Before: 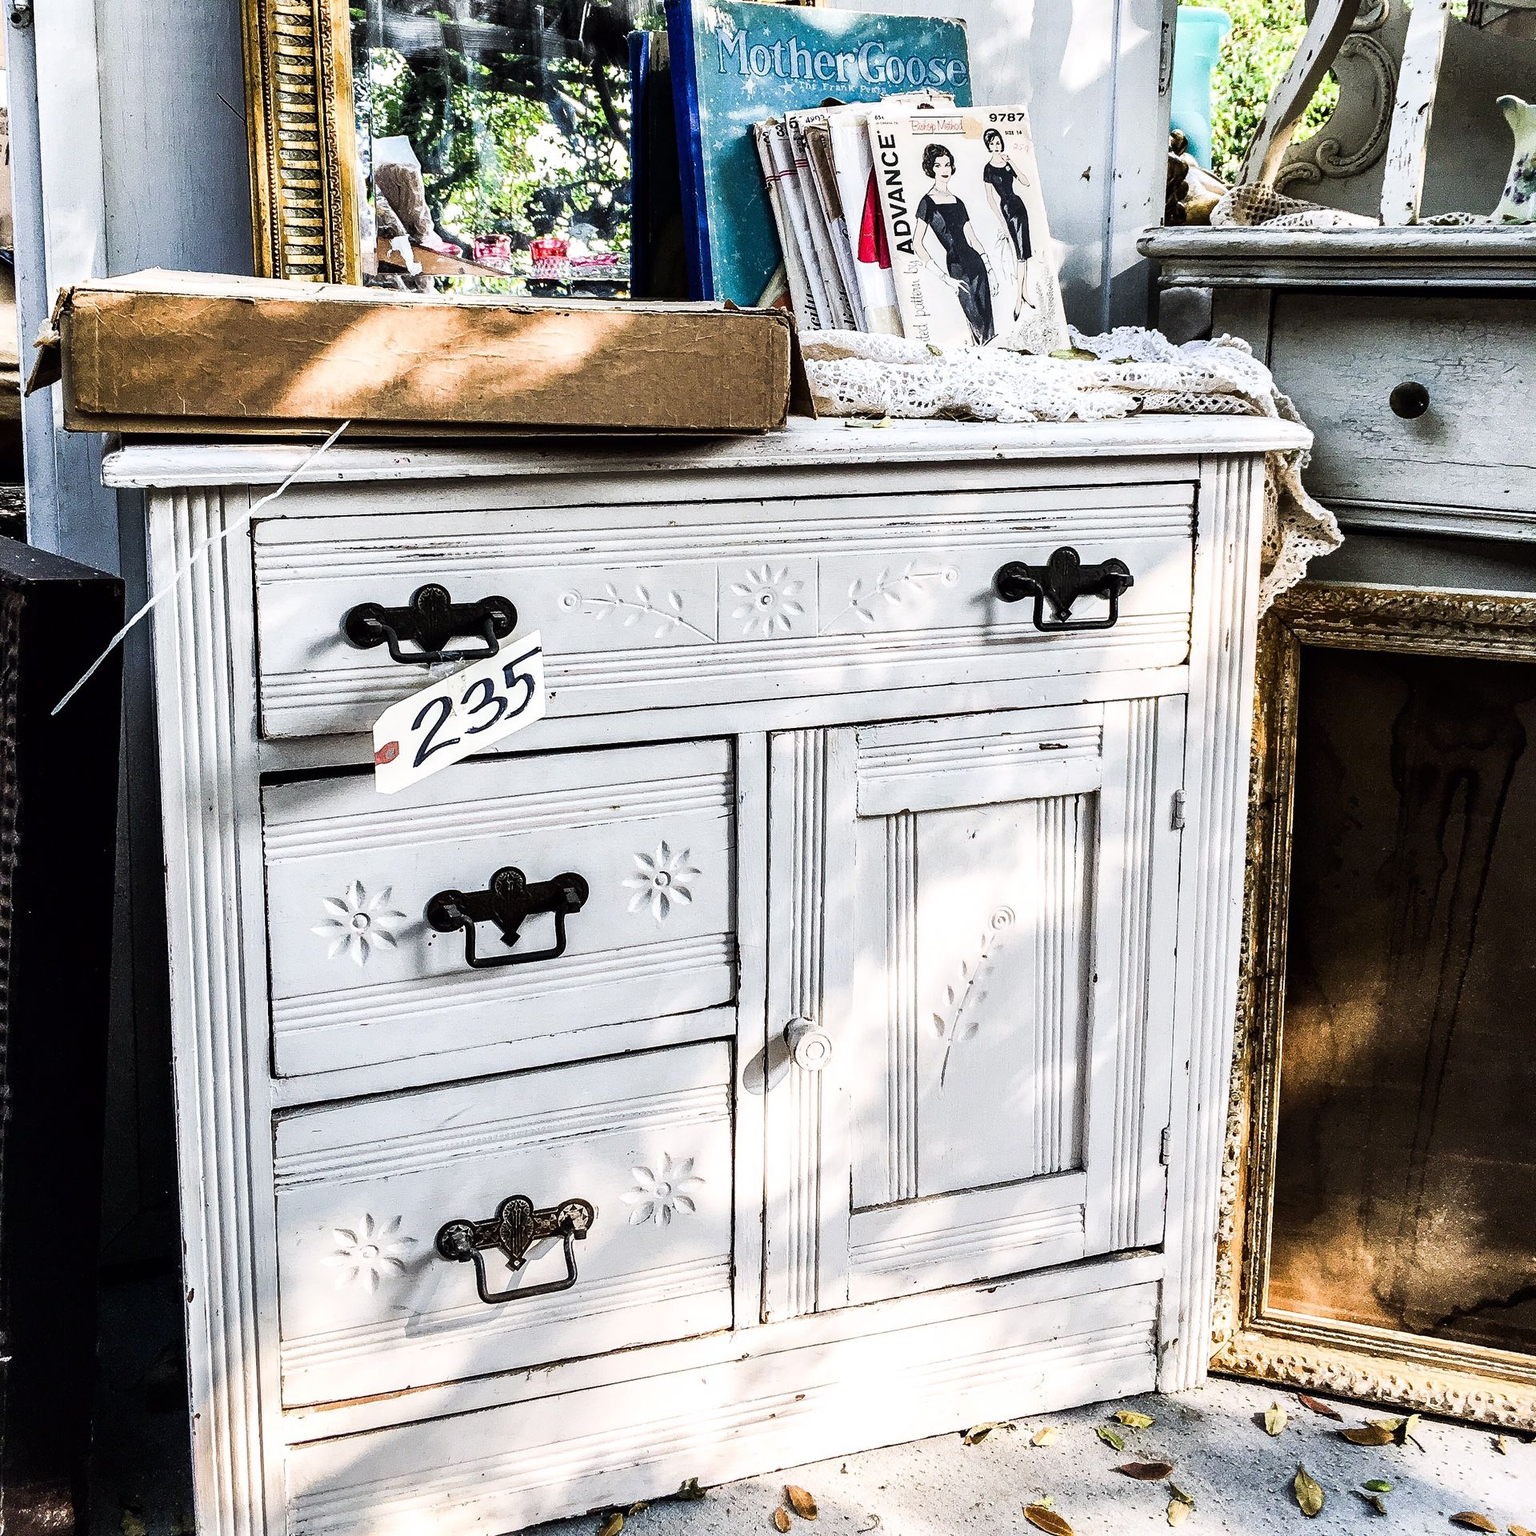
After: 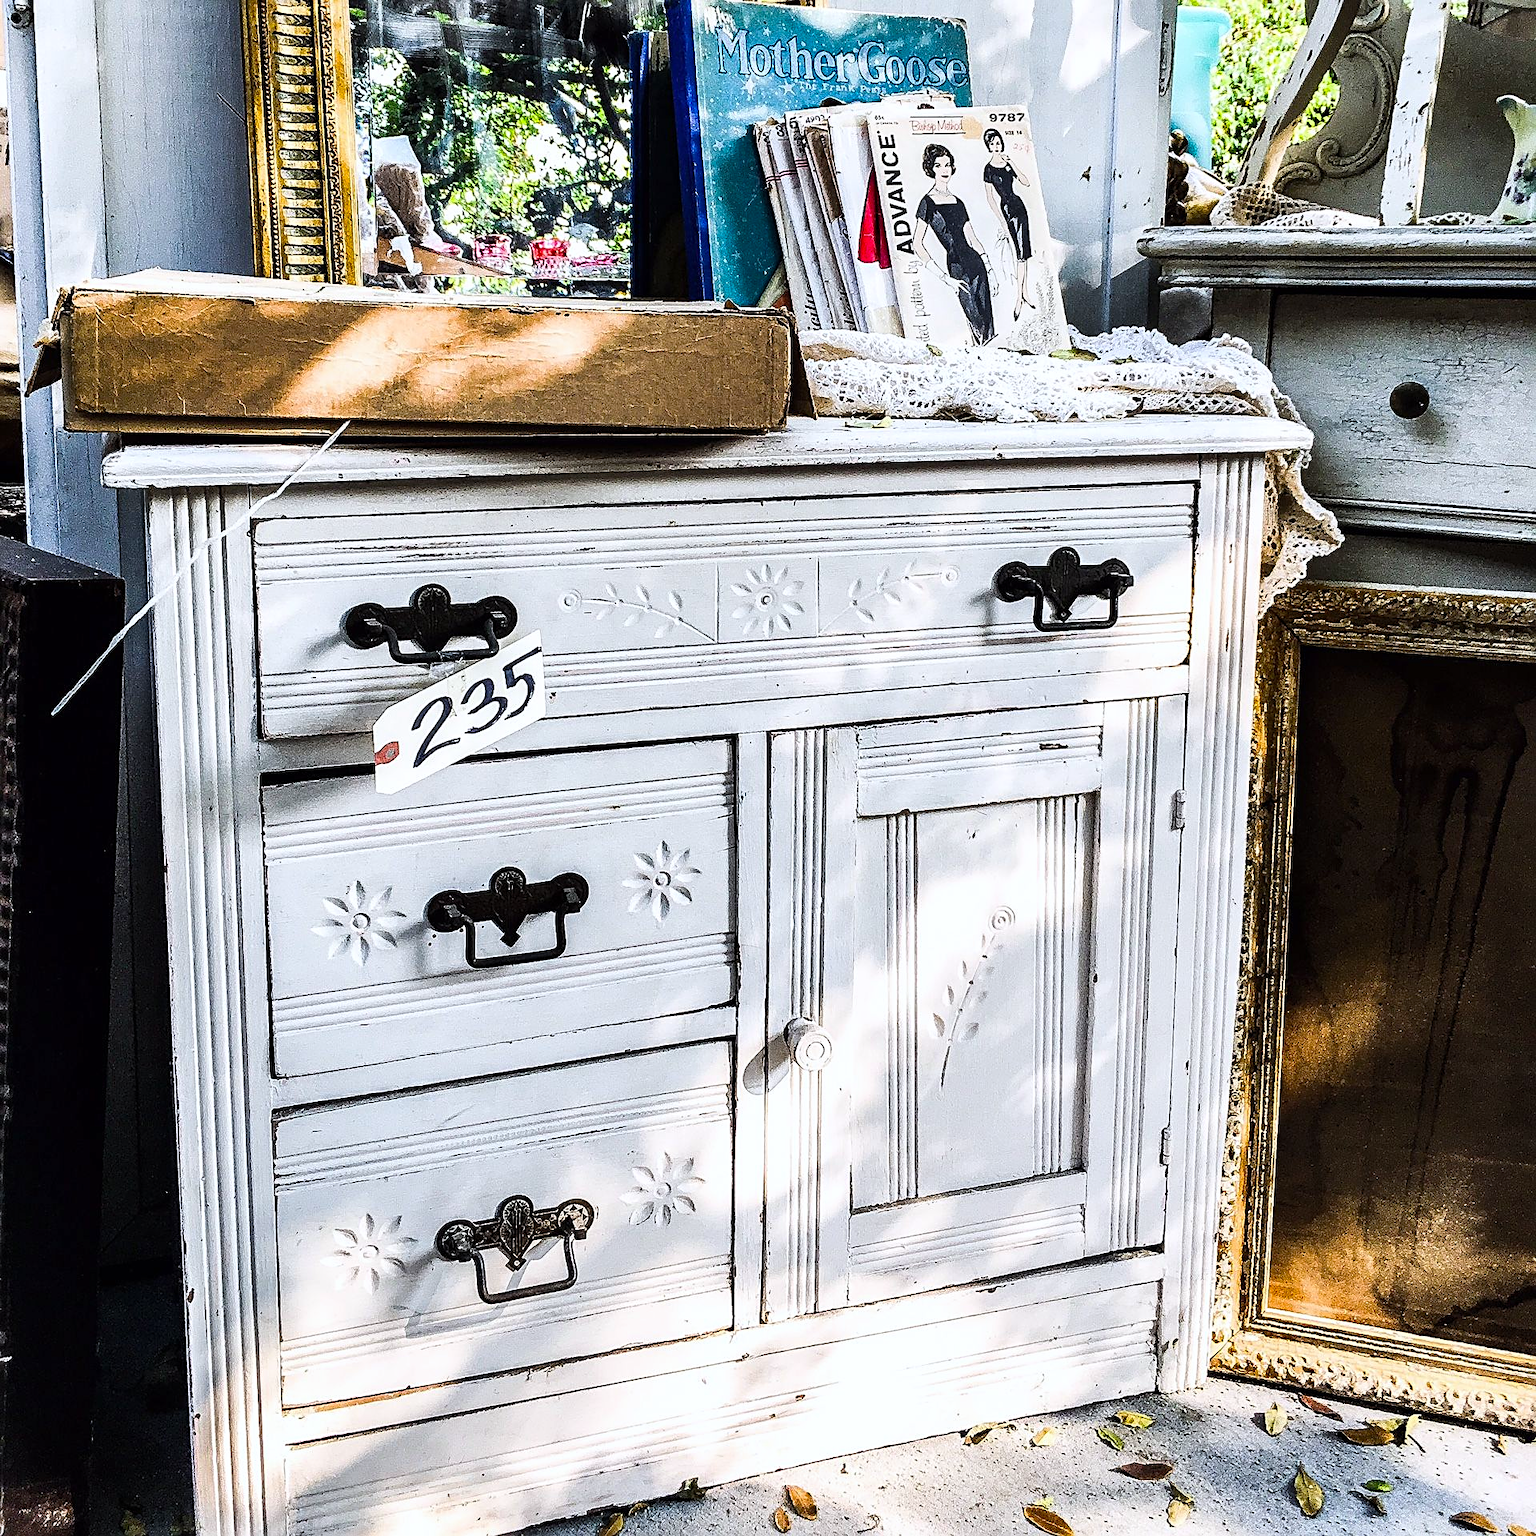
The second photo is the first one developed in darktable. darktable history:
white balance: red 0.988, blue 1.017
sharpen: on, module defaults
color balance: output saturation 120%
fill light: on, module defaults
